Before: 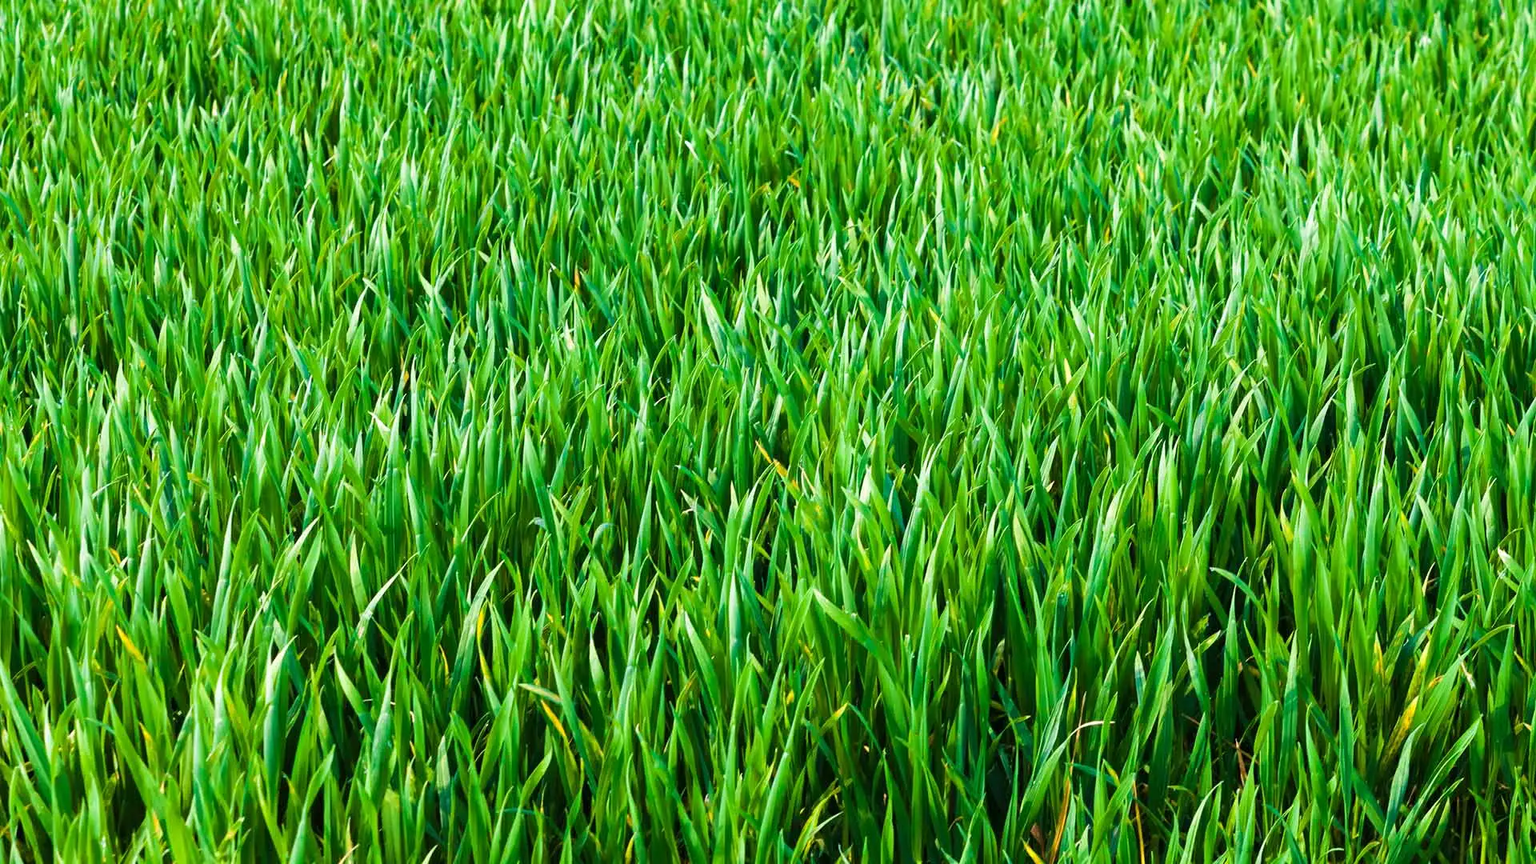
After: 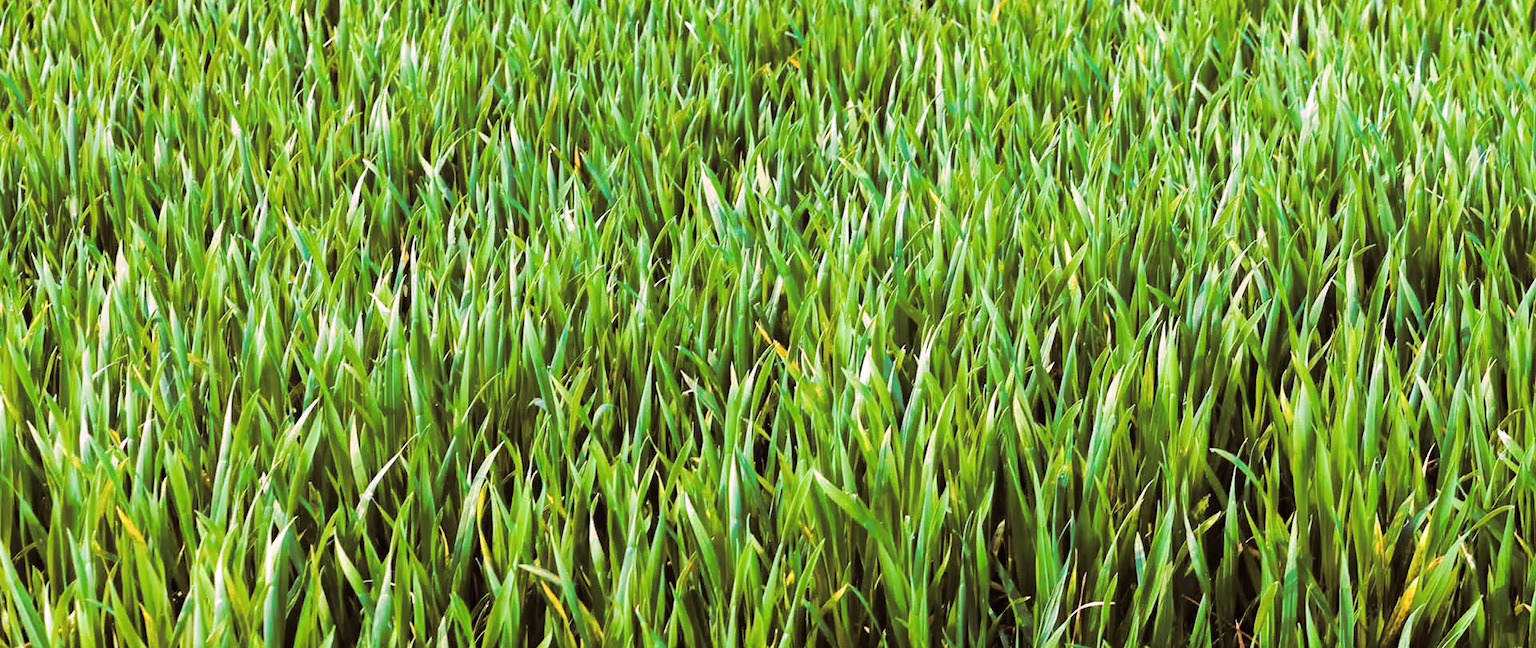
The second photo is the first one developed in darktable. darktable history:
split-toning: highlights › hue 298.8°, highlights › saturation 0.73, compress 41.76%
tone curve: curves: ch0 [(0, 0) (0.003, 0.009) (0.011, 0.013) (0.025, 0.022) (0.044, 0.039) (0.069, 0.055) (0.1, 0.077) (0.136, 0.113) (0.177, 0.158) (0.224, 0.213) (0.277, 0.289) (0.335, 0.367) (0.399, 0.451) (0.468, 0.532) (0.543, 0.615) (0.623, 0.696) (0.709, 0.755) (0.801, 0.818) (0.898, 0.893) (1, 1)], preserve colors none
crop: top 13.819%, bottom 11.169%
white balance: red 1.188, blue 1.11
